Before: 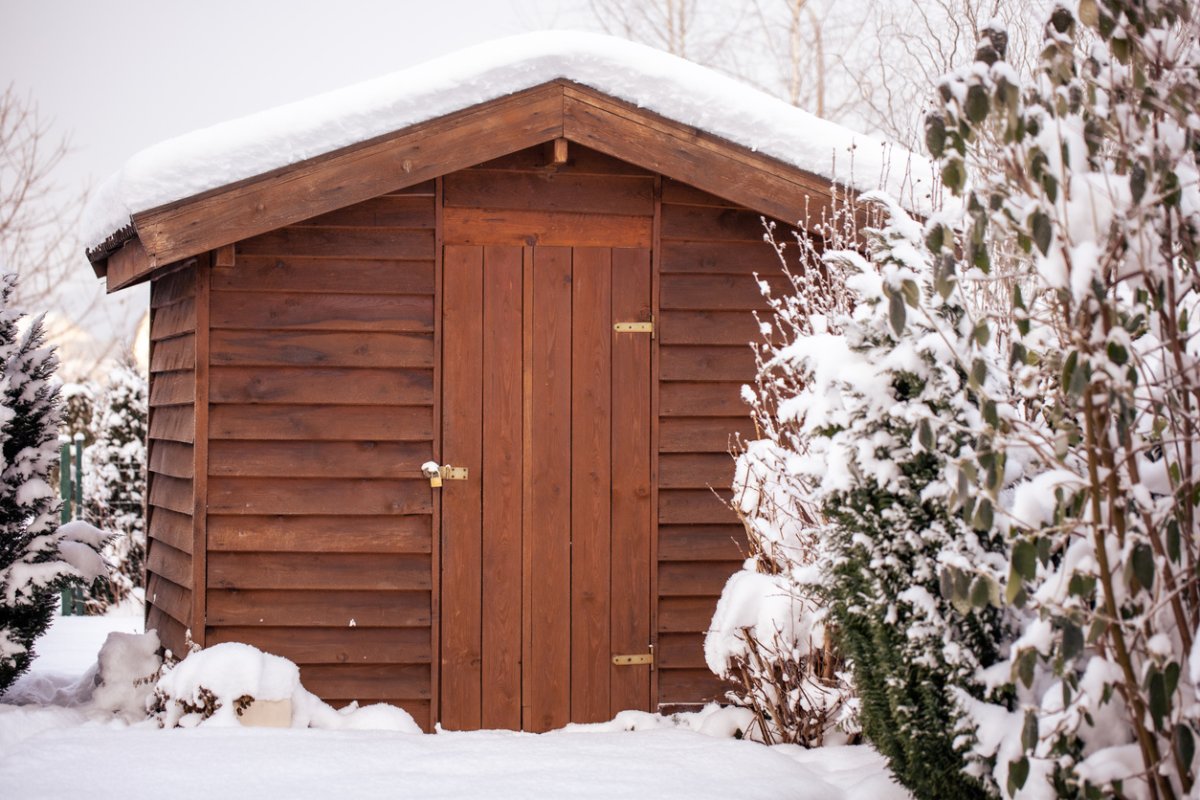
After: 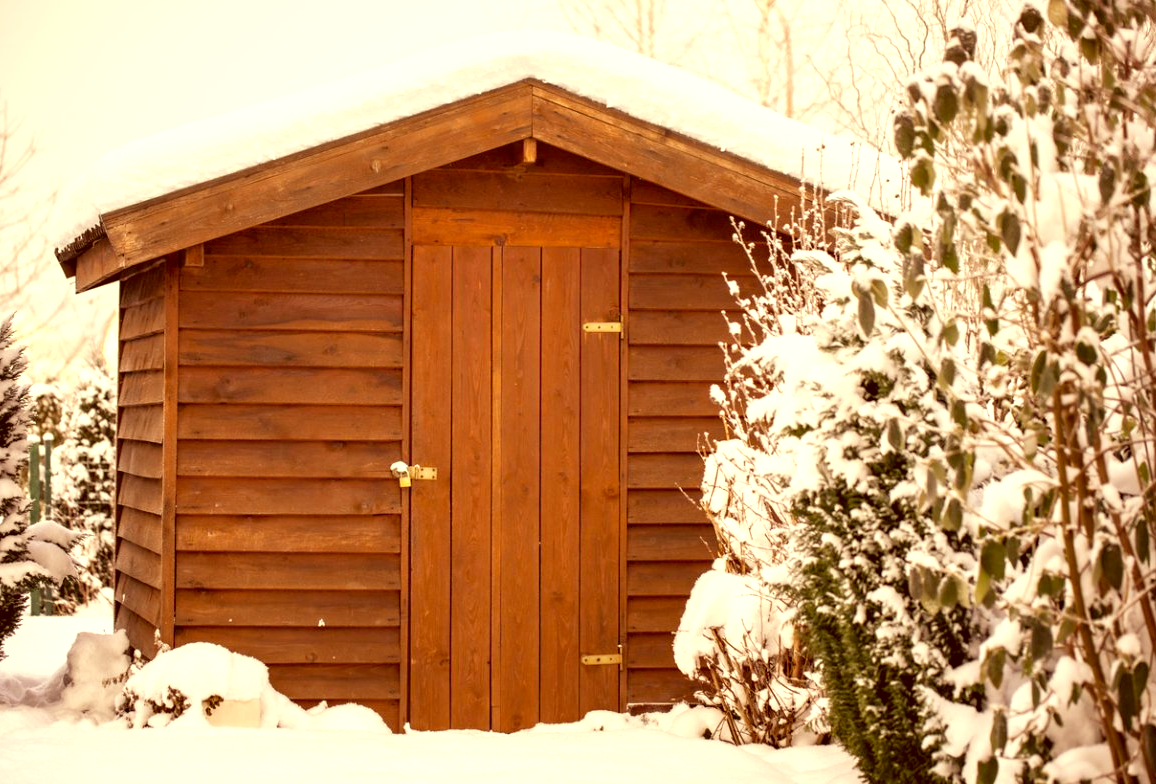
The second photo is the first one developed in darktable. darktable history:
crop and rotate: left 2.589%, right 1.061%, bottom 1.899%
exposure: black level correction 0.001, exposure 0.498 EV, compensate highlight preservation false
color correction: highlights a* 0.998, highlights b* 25.05, shadows a* 16.34, shadows b* 24.82
